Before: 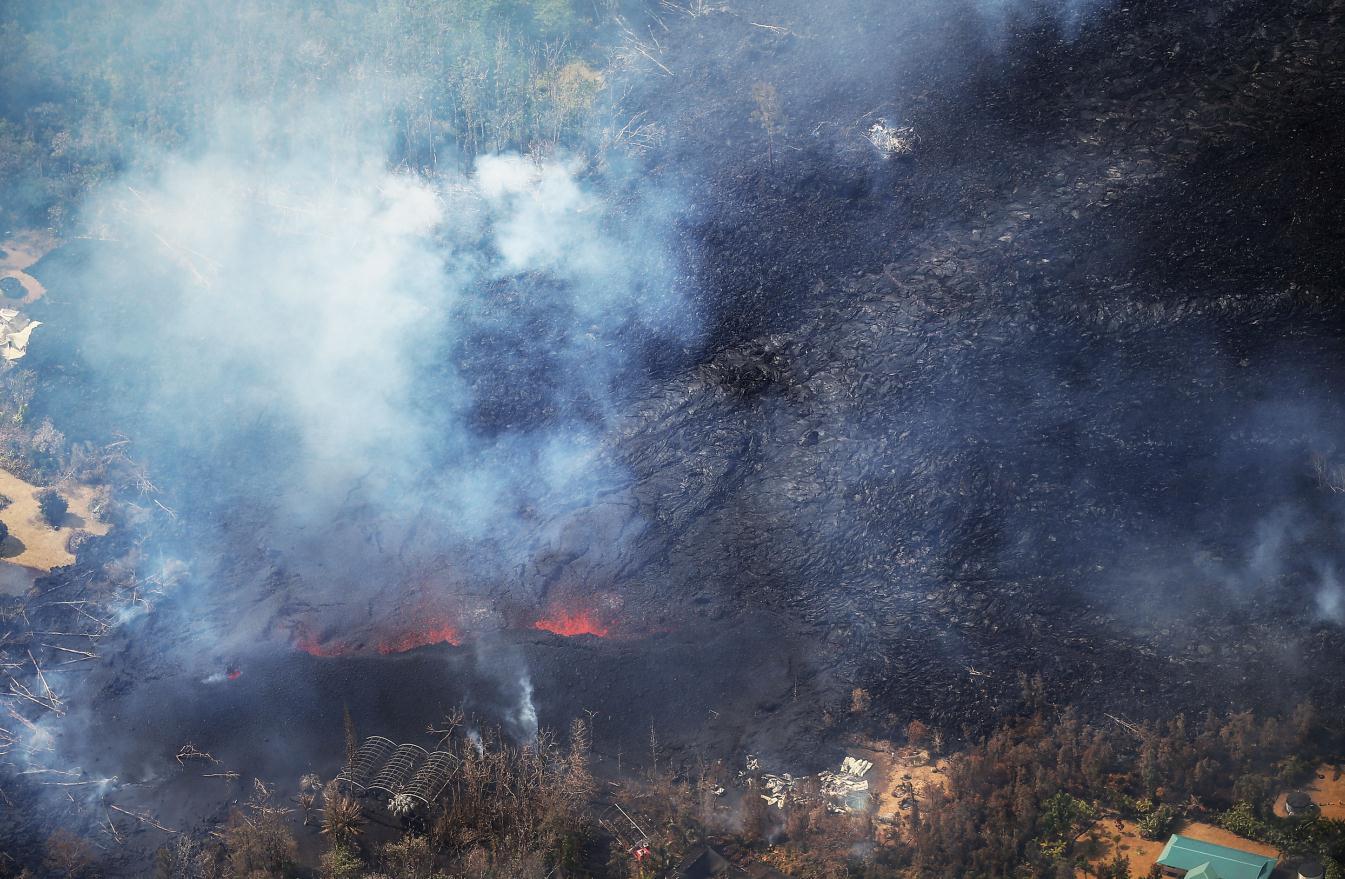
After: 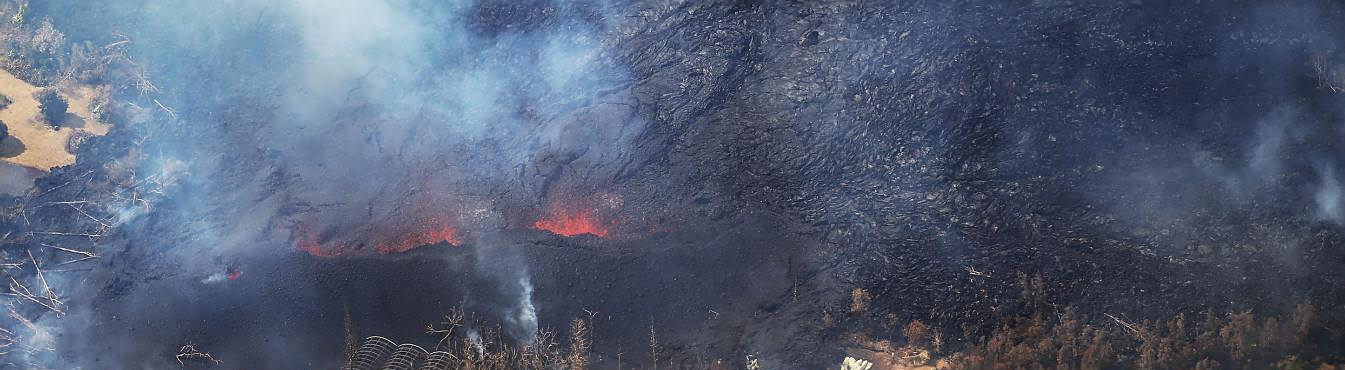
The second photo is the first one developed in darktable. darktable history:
sharpen: amount 0.201
crop: top 45.559%, bottom 12.261%
